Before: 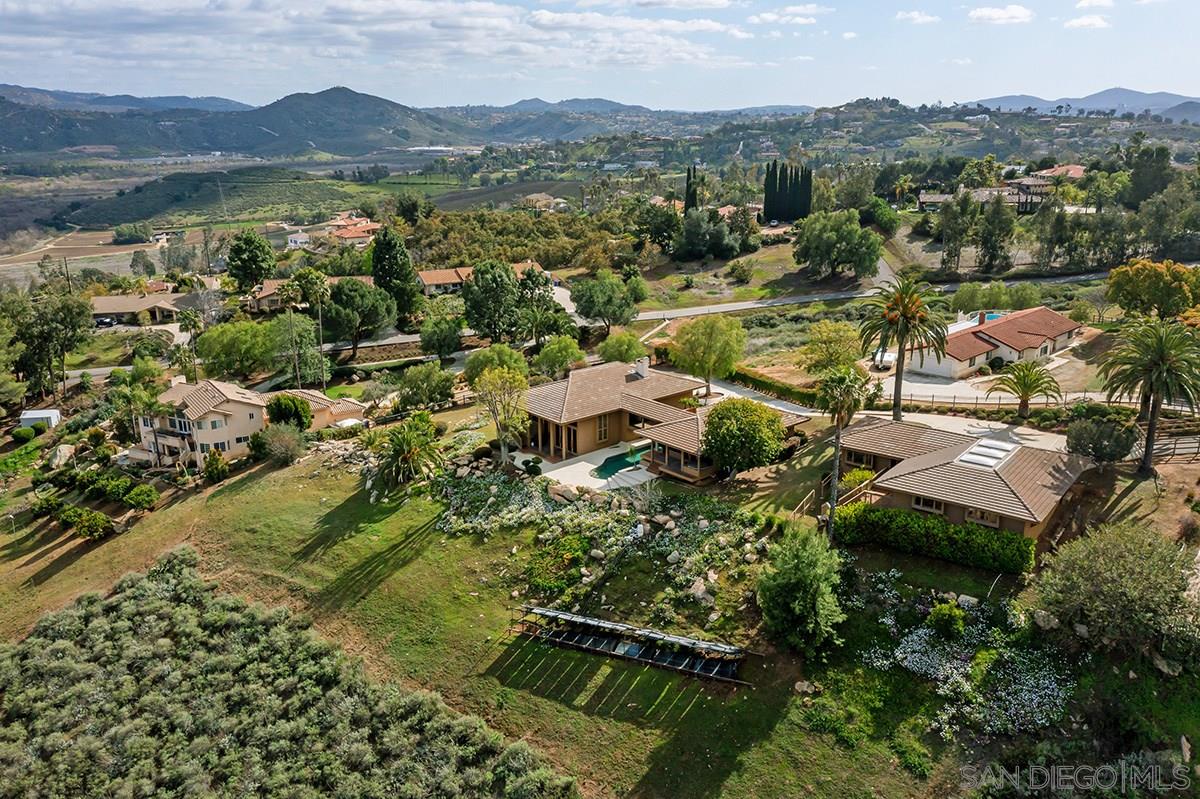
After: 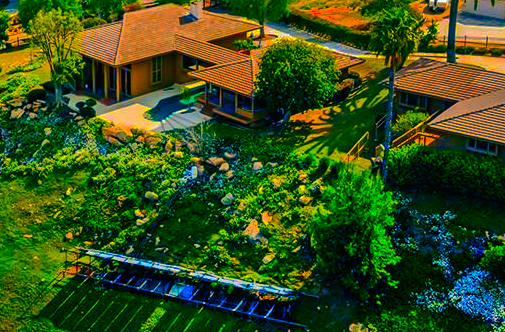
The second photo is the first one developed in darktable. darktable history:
color correction: highlights b* -0.049, saturation 2.96
base curve: curves: ch0 [(0, 0) (0.841, 0.609) (1, 1)], preserve colors none
tone curve: curves: ch0 [(0, 0) (0.003, 0.003) (0.011, 0.011) (0.025, 0.024) (0.044, 0.043) (0.069, 0.068) (0.1, 0.098) (0.136, 0.133) (0.177, 0.174) (0.224, 0.22) (0.277, 0.272) (0.335, 0.329) (0.399, 0.391) (0.468, 0.459) (0.543, 0.545) (0.623, 0.625) (0.709, 0.711) (0.801, 0.802) (0.898, 0.898) (1, 1)], preserve colors none
contrast brightness saturation: contrast 0.043, saturation 0.151
crop: left 37.185%, top 44.876%, right 20.692%, bottom 13.551%
color balance rgb: shadows lift › luminance -40.868%, shadows lift › chroma 14.34%, shadows lift › hue 257.18°, perceptual saturation grading › global saturation 44.205%, perceptual saturation grading › highlights -25.054%, perceptual saturation grading › shadows 49.336%, perceptual brilliance grading › highlights 3.635%, perceptual brilliance grading › mid-tones -18.314%, perceptual brilliance grading › shadows -41.932%, global vibrance 20%
local contrast: detail 110%
shadows and highlights: shadows 59.99, soften with gaussian
